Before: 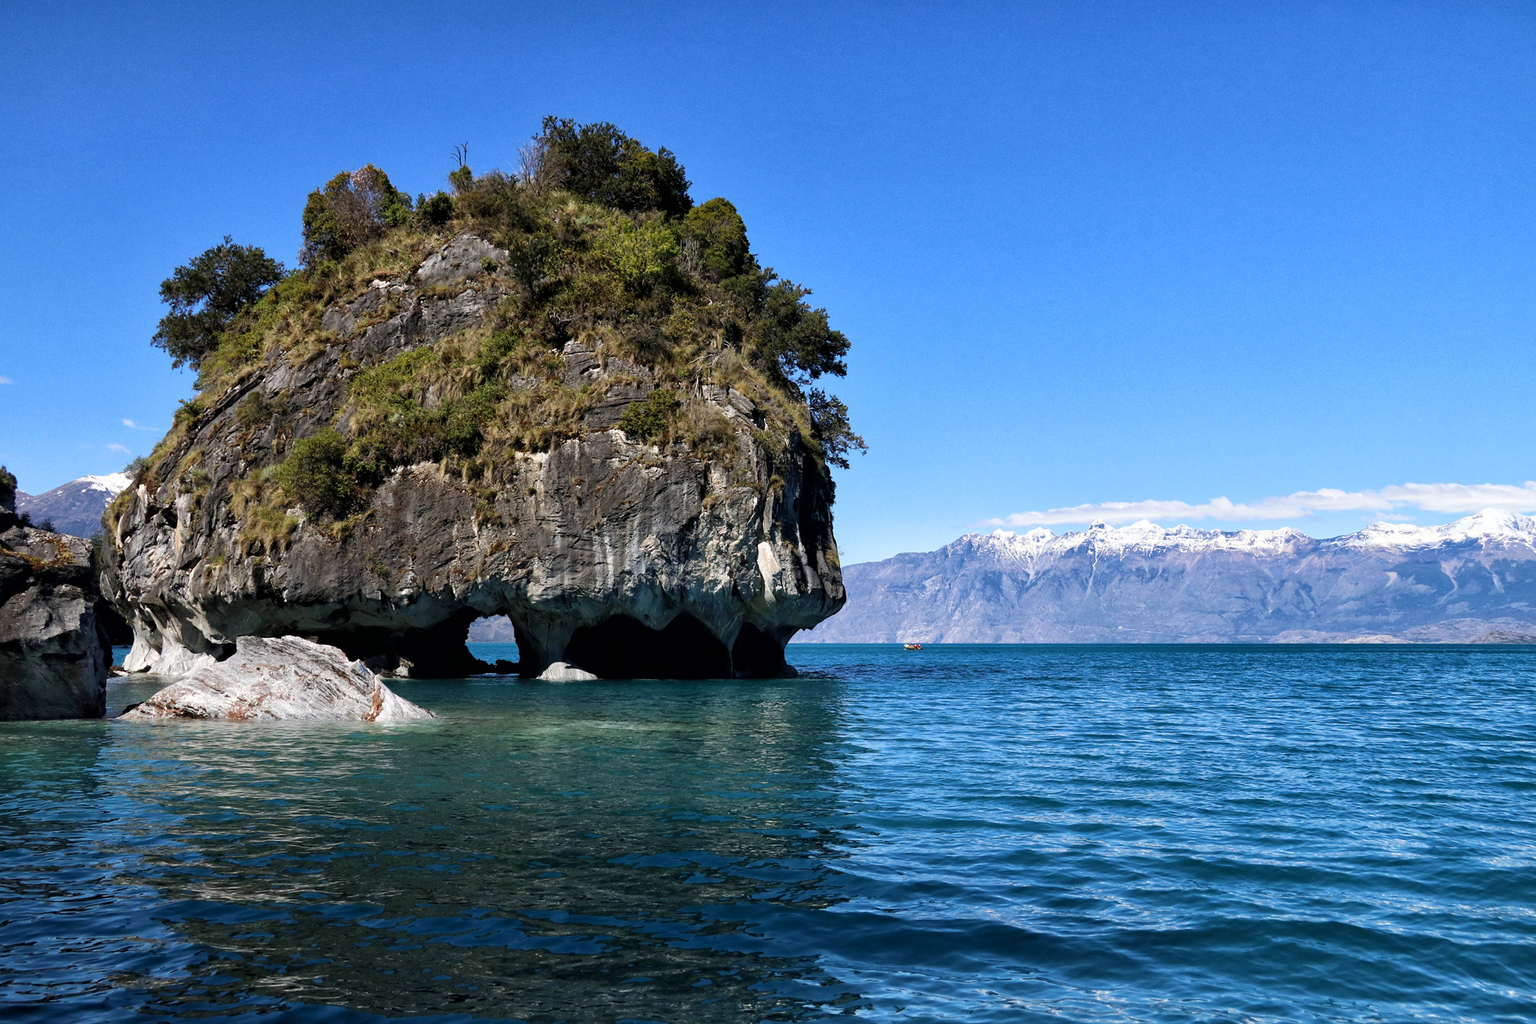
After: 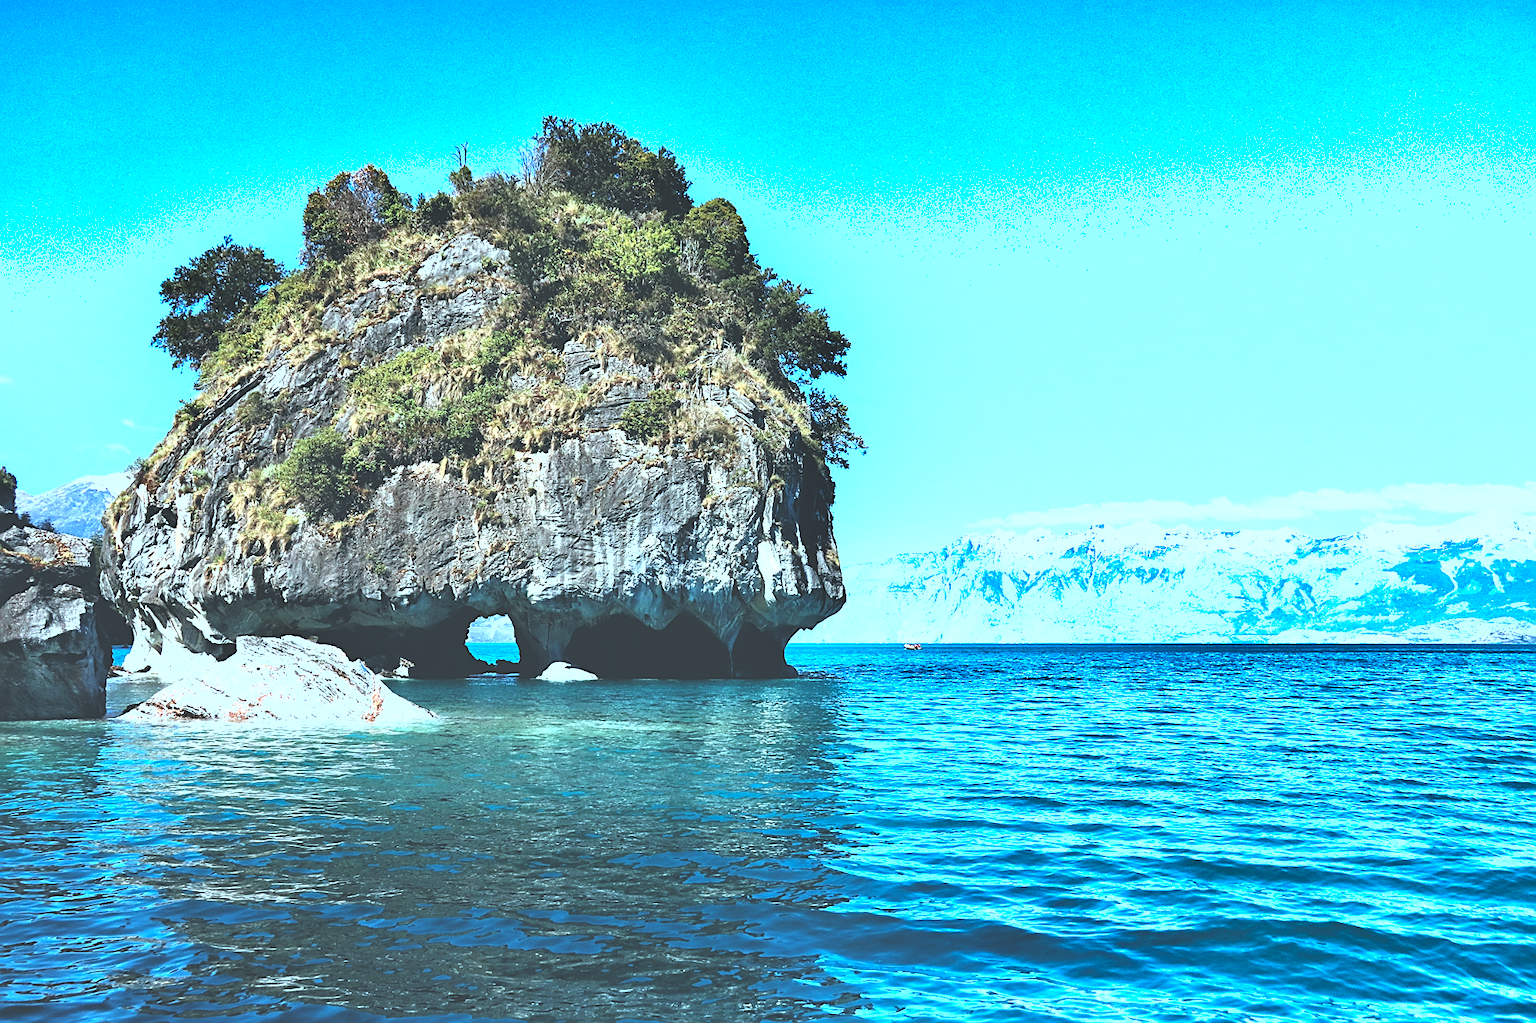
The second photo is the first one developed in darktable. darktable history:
exposure: black level correction -0.023, exposure 1.397 EV, compensate highlight preservation false
color correction: highlights a* -11.71, highlights b* -15.58
sharpen: on, module defaults
shadows and highlights: low approximation 0.01, soften with gaussian
tone equalizer: -8 EV -0.417 EV, -7 EV -0.389 EV, -6 EV -0.333 EV, -5 EV -0.222 EV, -3 EV 0.222 EV, -2 EV 0.333 EV, -1 EV 0.389 EV, +0 EV 0.417 EV, edges refinement/feathering 500, mask exposure compensation -1.57 EV, preserve details no
